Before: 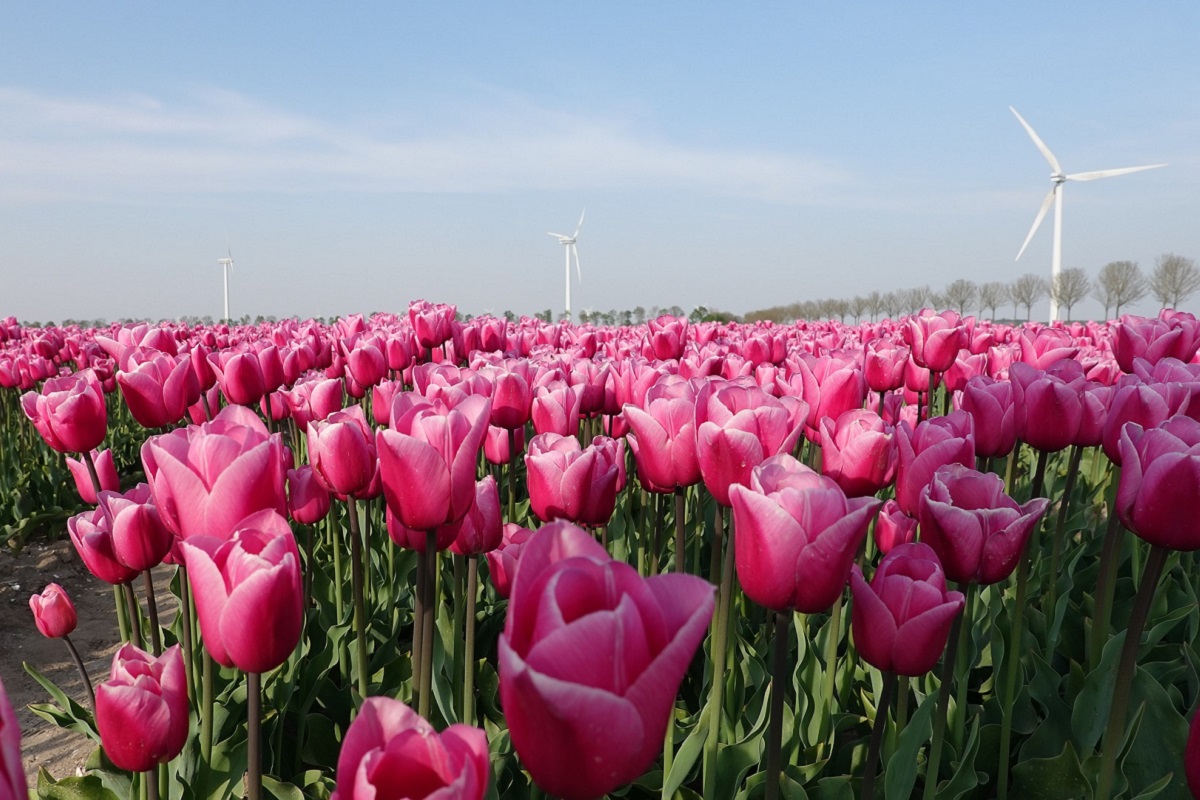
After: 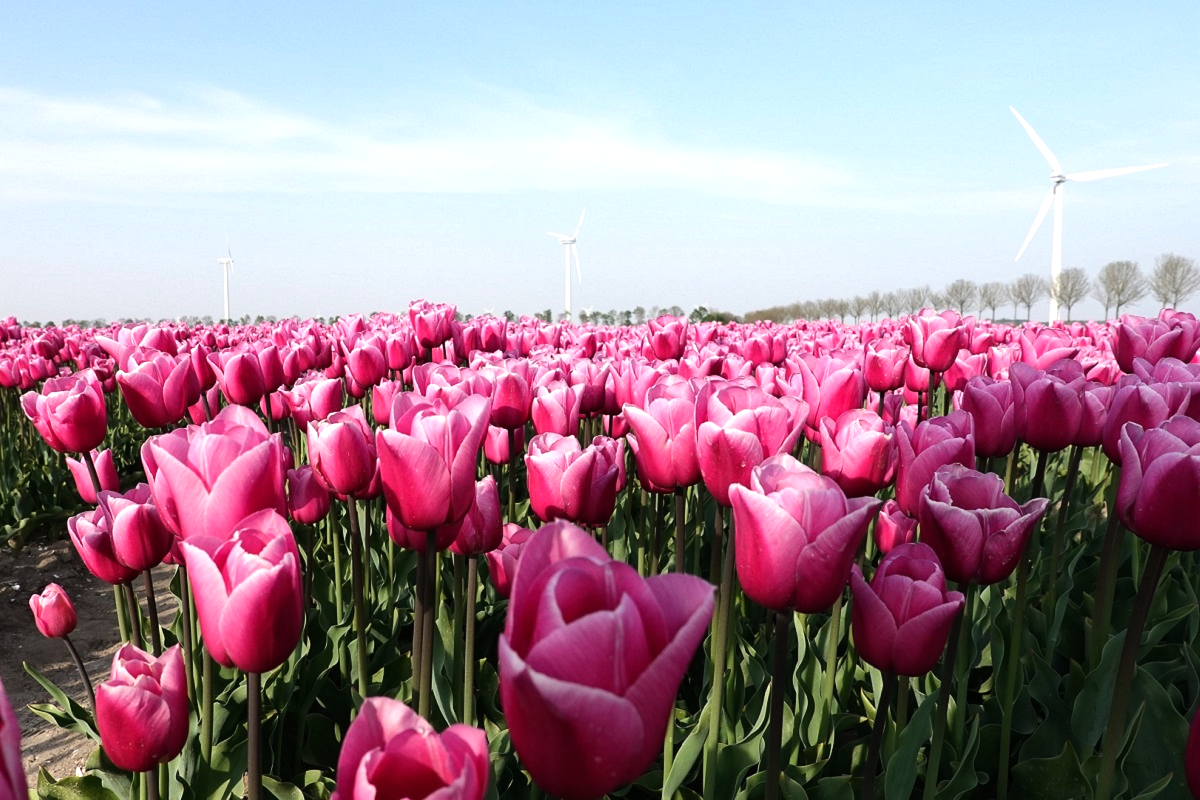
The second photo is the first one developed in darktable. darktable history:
tone equalizer: -8 EV -0.75 EV, -7 EV -0.7 EV, -6 EV -0.6 EV, -5 EV -0.4 EV, -3 EV 0.4 EV, -2 EV 0.6 EV, -1 EV 0.7 EV, +0 EV 0.75 EV, edges refinement/feathering 500, mask exposure compensation -1.57 EV, preserve details no
white balance: emerald 1
